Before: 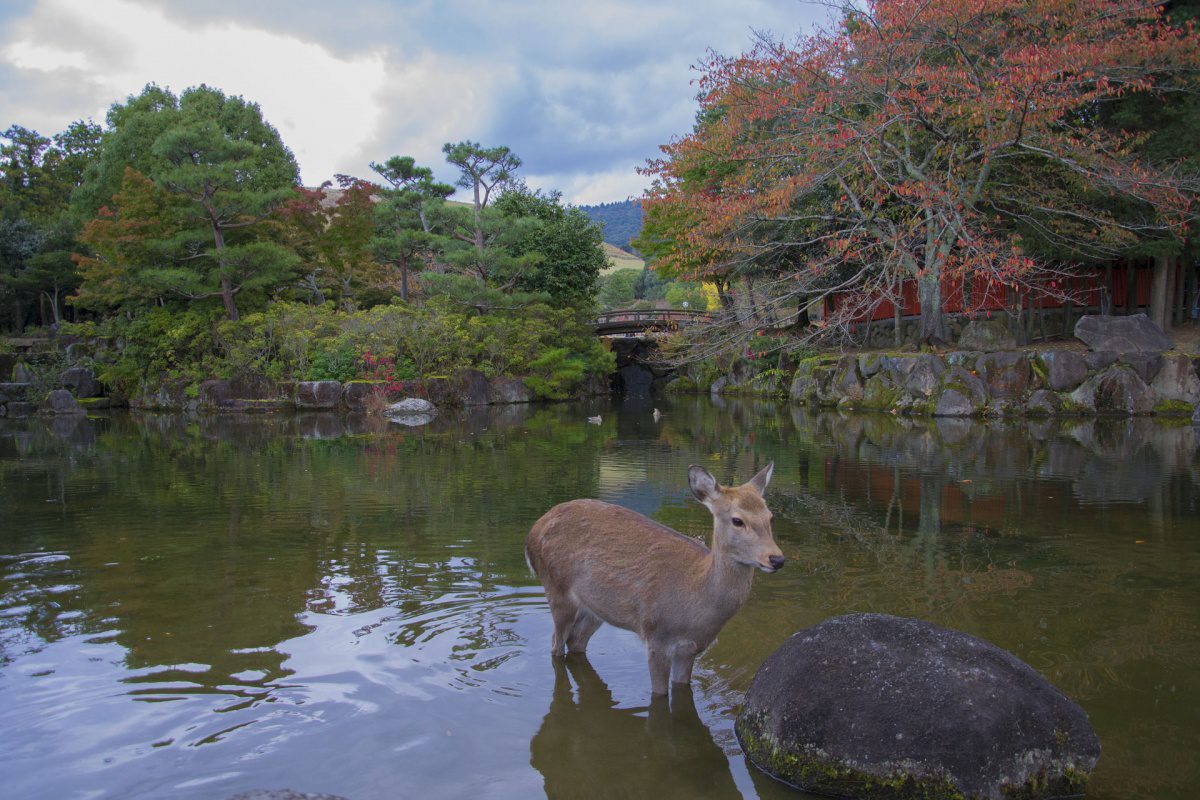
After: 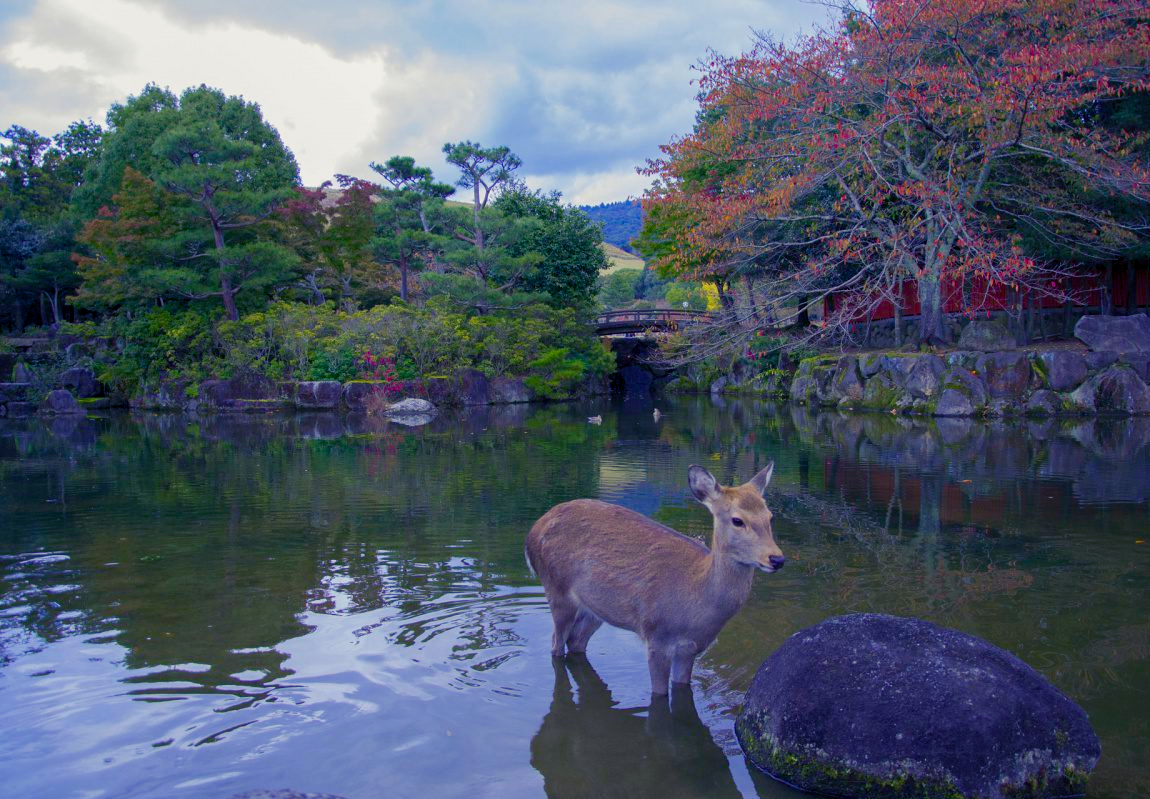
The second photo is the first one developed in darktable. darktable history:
crop: right 4.126%, bottom 0.031%
color balance rgb: shadows lift › luminance -28.76%, shadows lift › chroma 15%, shadows lift › hue 270°, power › chroma 1%, power › hue 255°, highlights gain › luminance 7.14%, highlights gain › chroma 2%, highlights gain › hue 90°, global offset › luminance -0.29%, global offset › hue 260°, perceptual saturation grading › global saturation 20%, perceptual saturation grading › highlights -13.92%, perceptual saturation grading › shadows 50%
